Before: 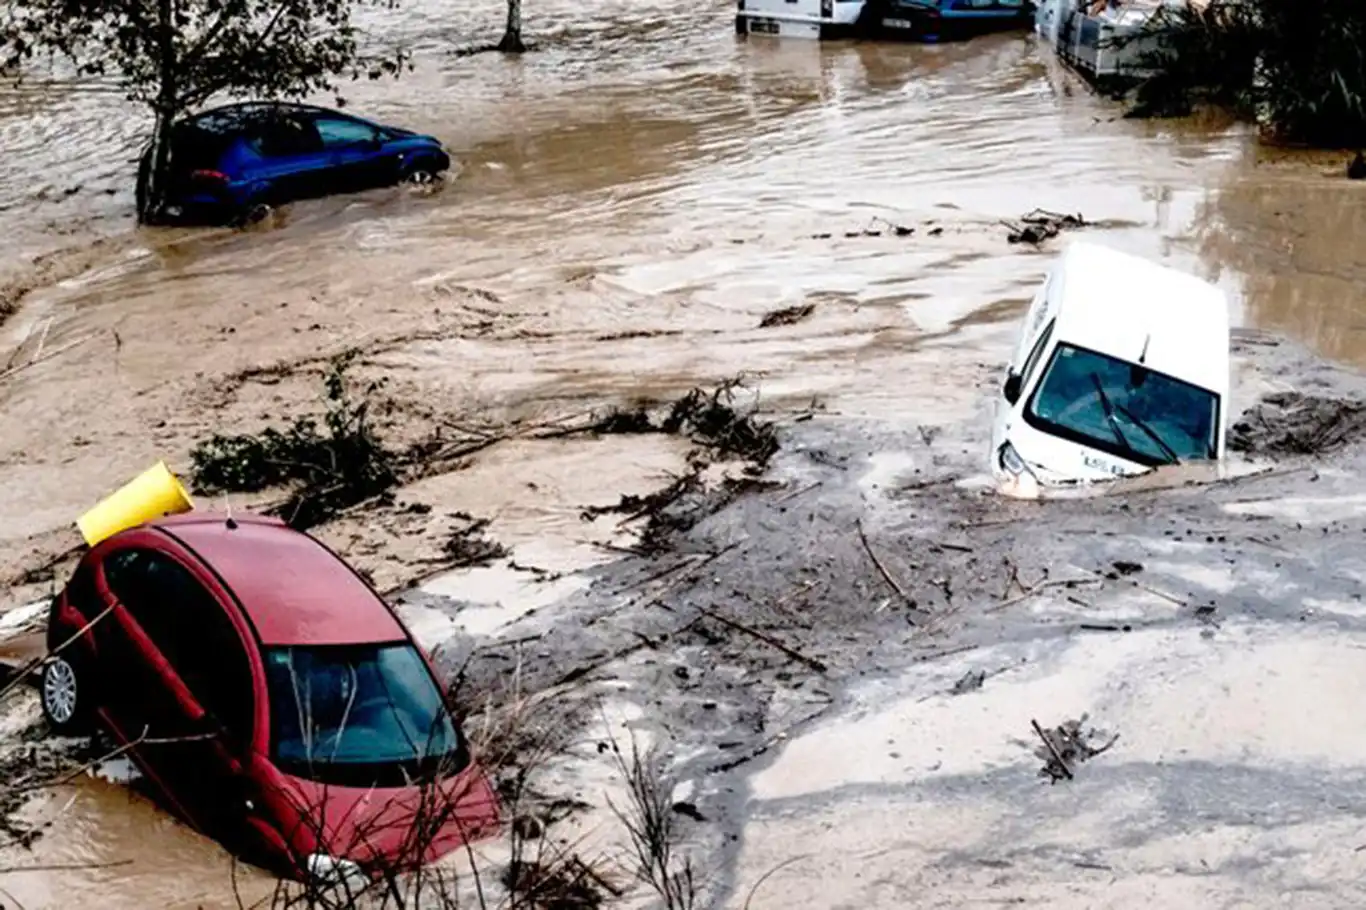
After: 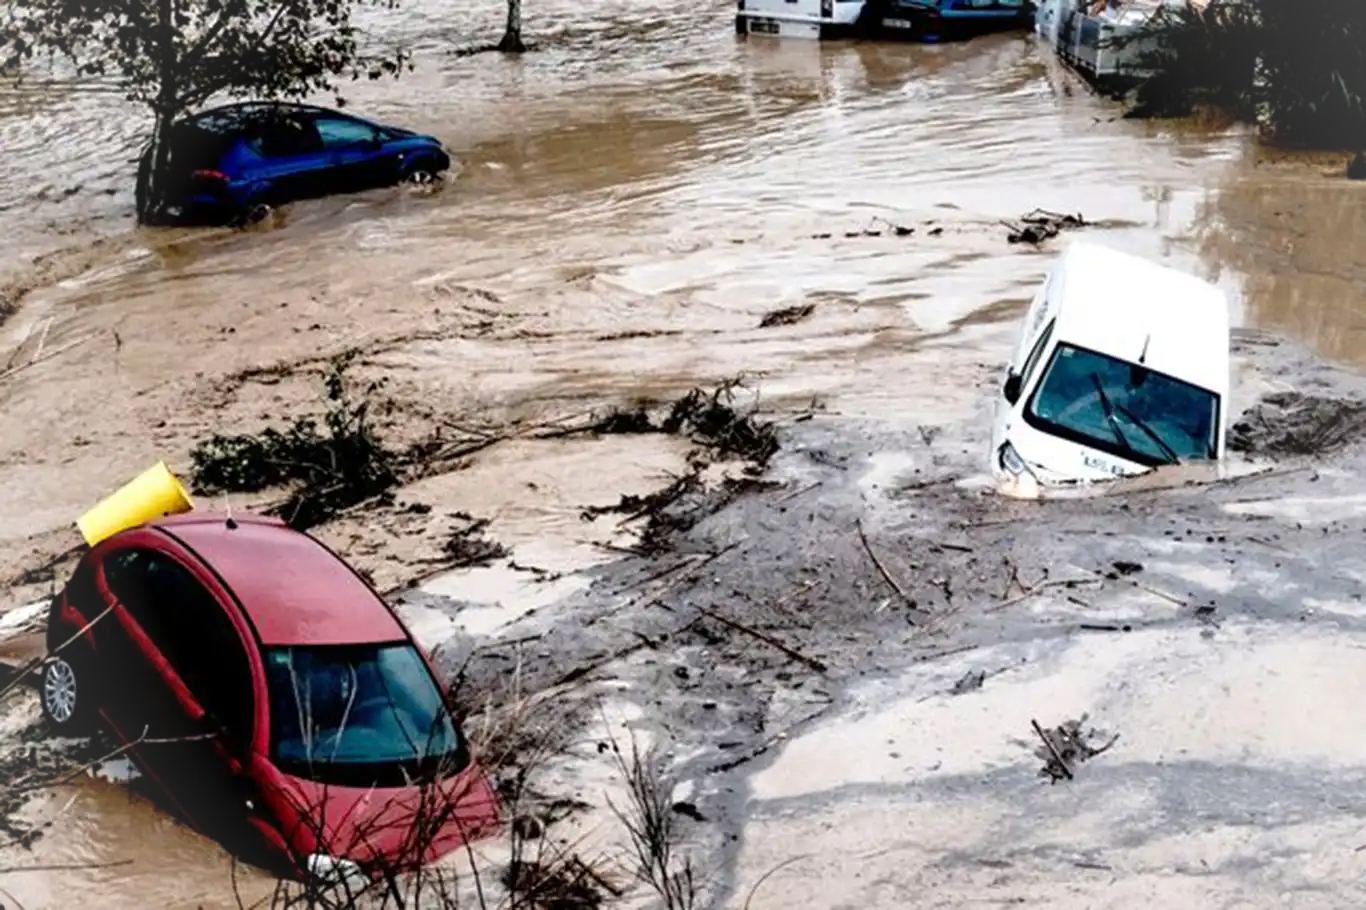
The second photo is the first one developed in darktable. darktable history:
vignetting: brightness 0.062, saturation -0.003
